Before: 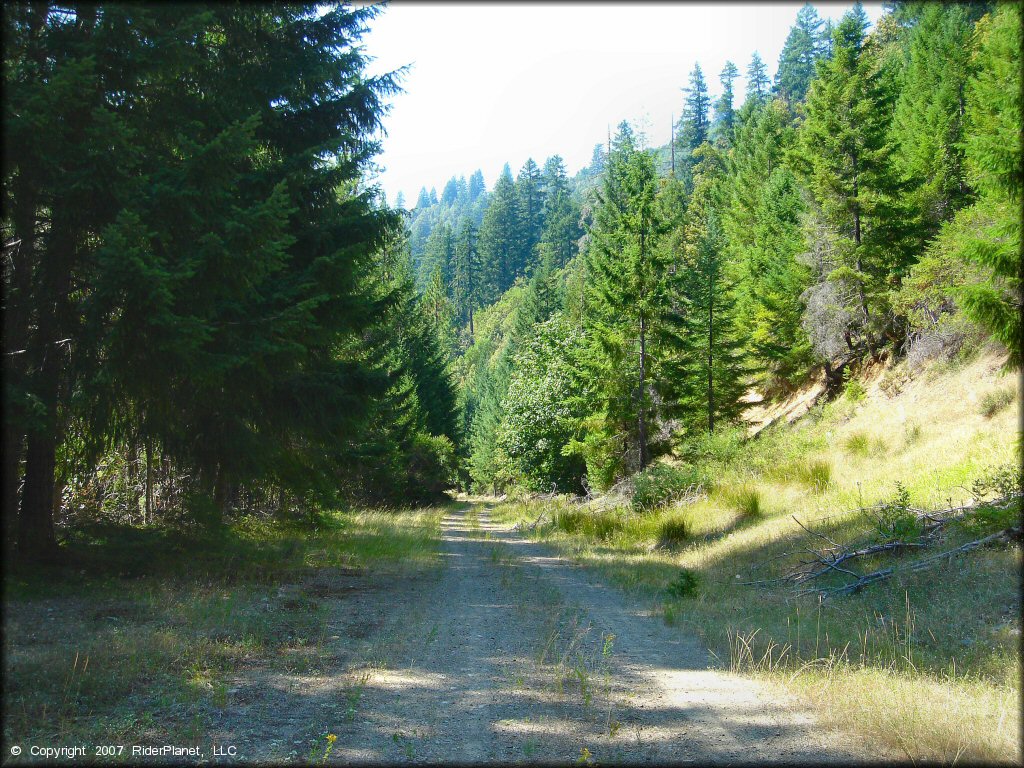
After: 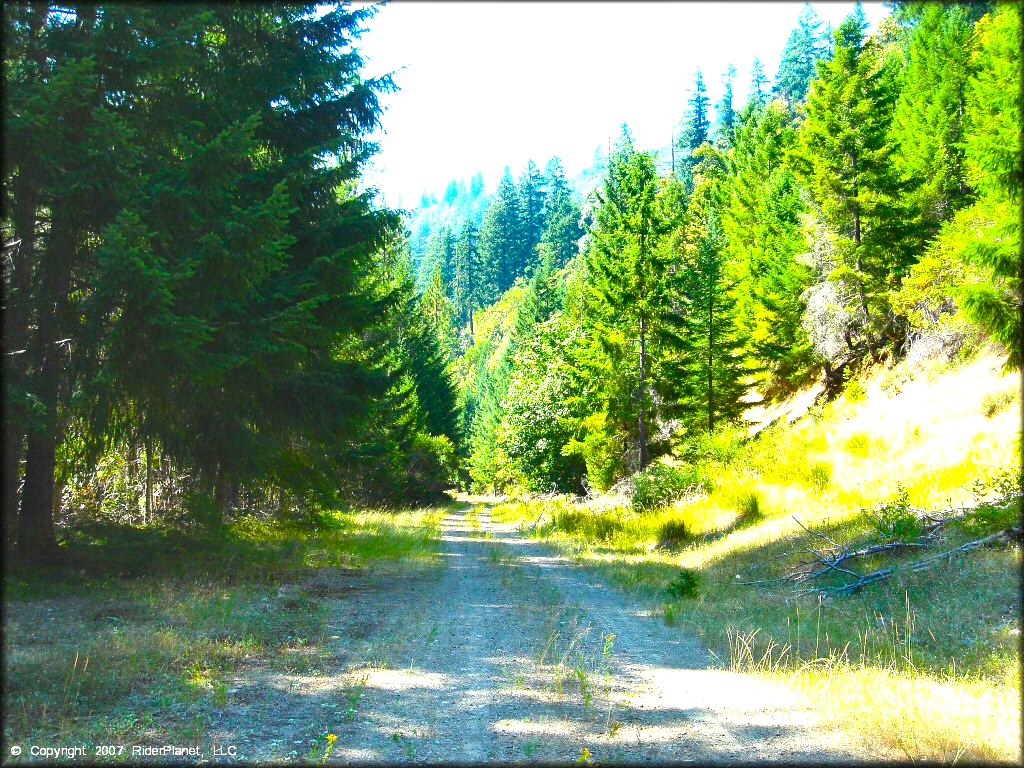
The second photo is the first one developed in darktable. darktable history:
shadows and highlights: radius 127.91, shadows 30.55, highlights -30.82, low approximation 0.01, soften with gaussian
exposure: black level correction 0, exposure 0.499 EV, compensate highlight preservation false
color balance rgb: perceptual saturation grading › global saturation 30.674%, perceptual brilliance grading › global brilliance 12.229%, perceptual brilliance grading › highlights 14.705%, global vibrance 20%
